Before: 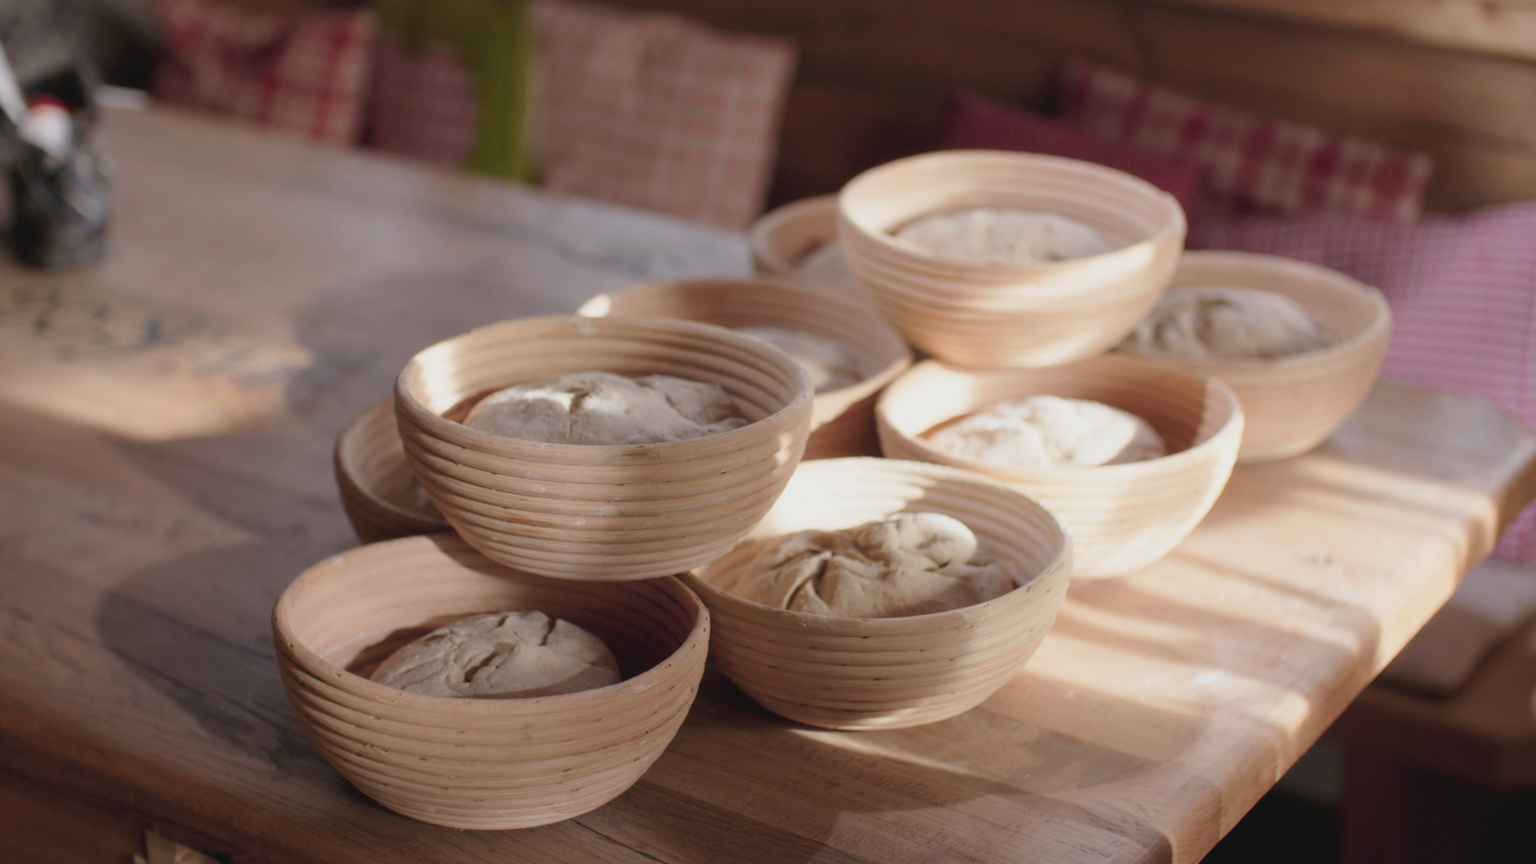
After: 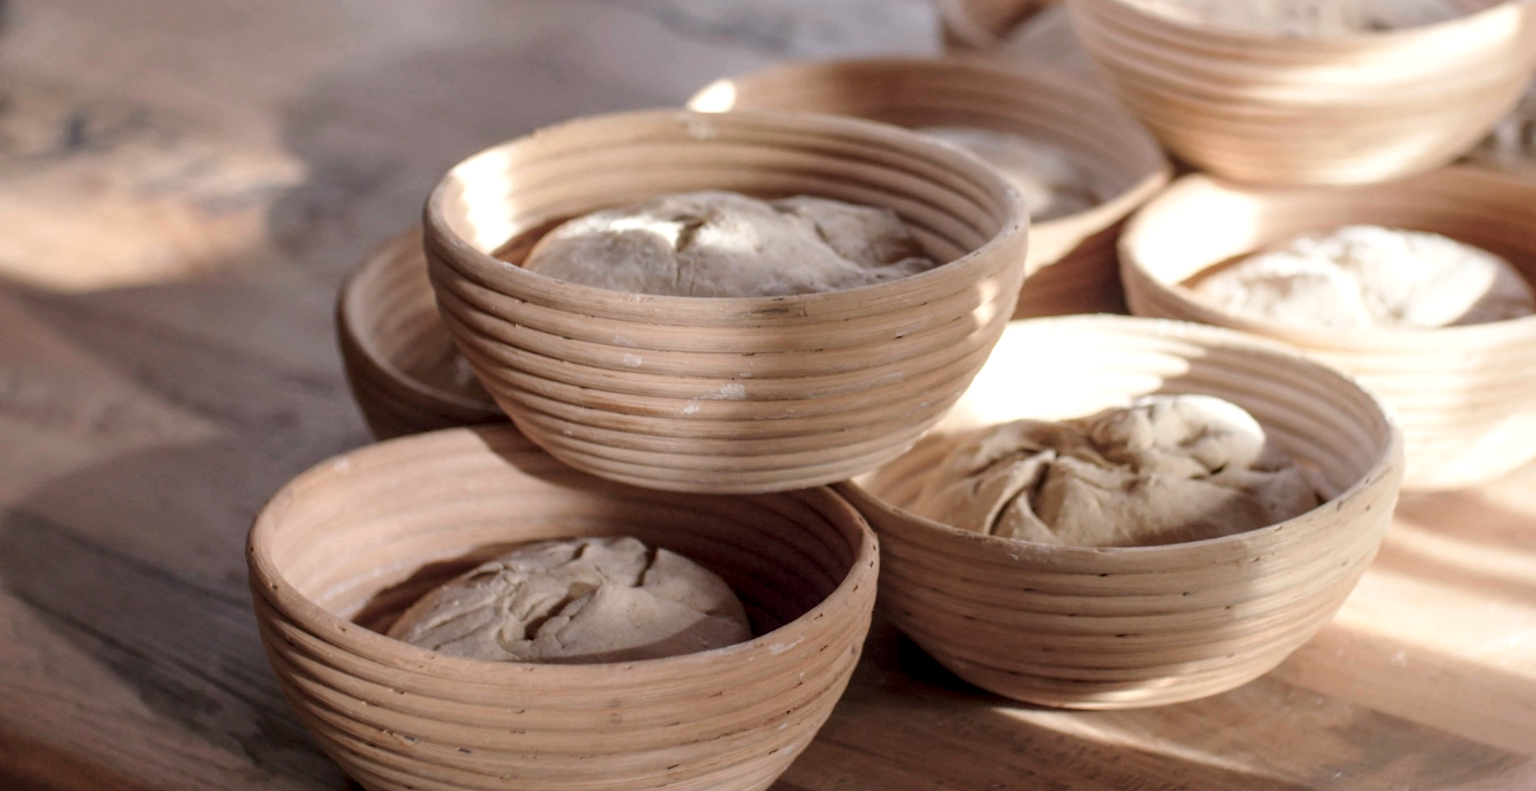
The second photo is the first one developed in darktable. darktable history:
crop: left 6.62%, top 27.739%, right 24.135%, bottom 8.837%
exposure: exposure 0.202 EV, compensate highlight preservation false
local contrast: detail 150%
